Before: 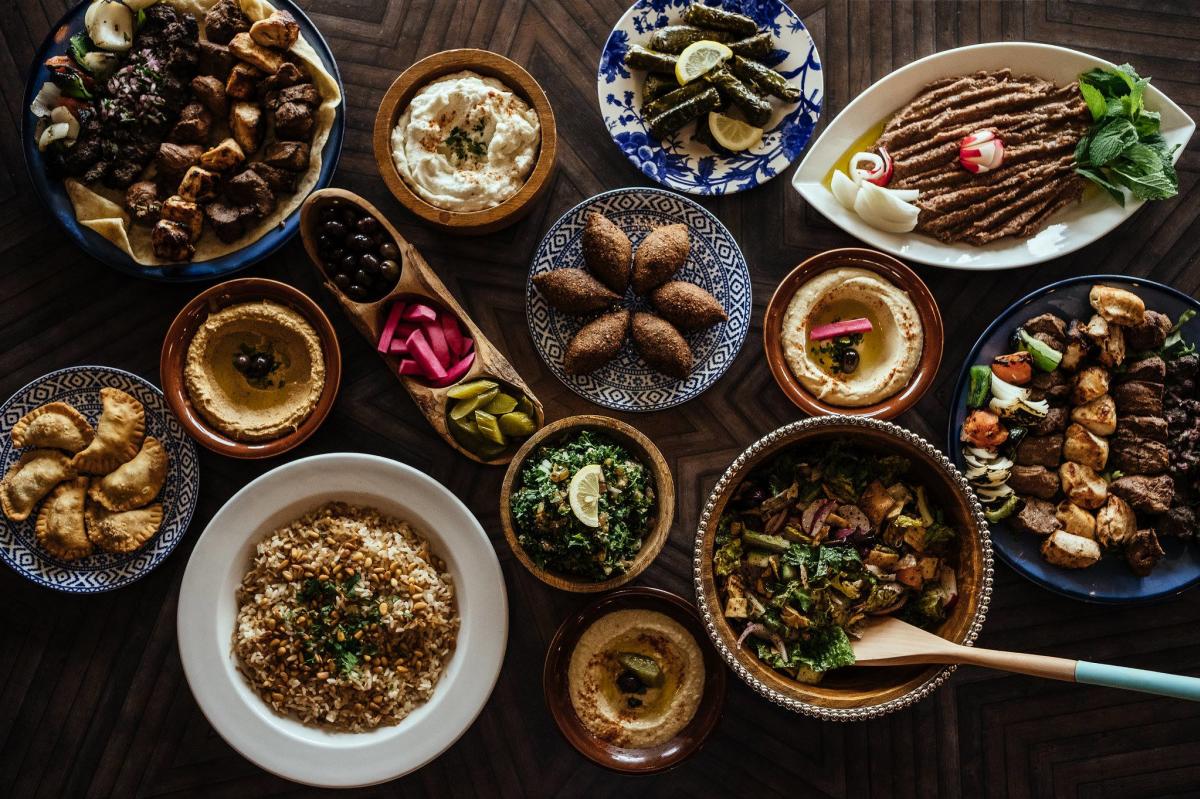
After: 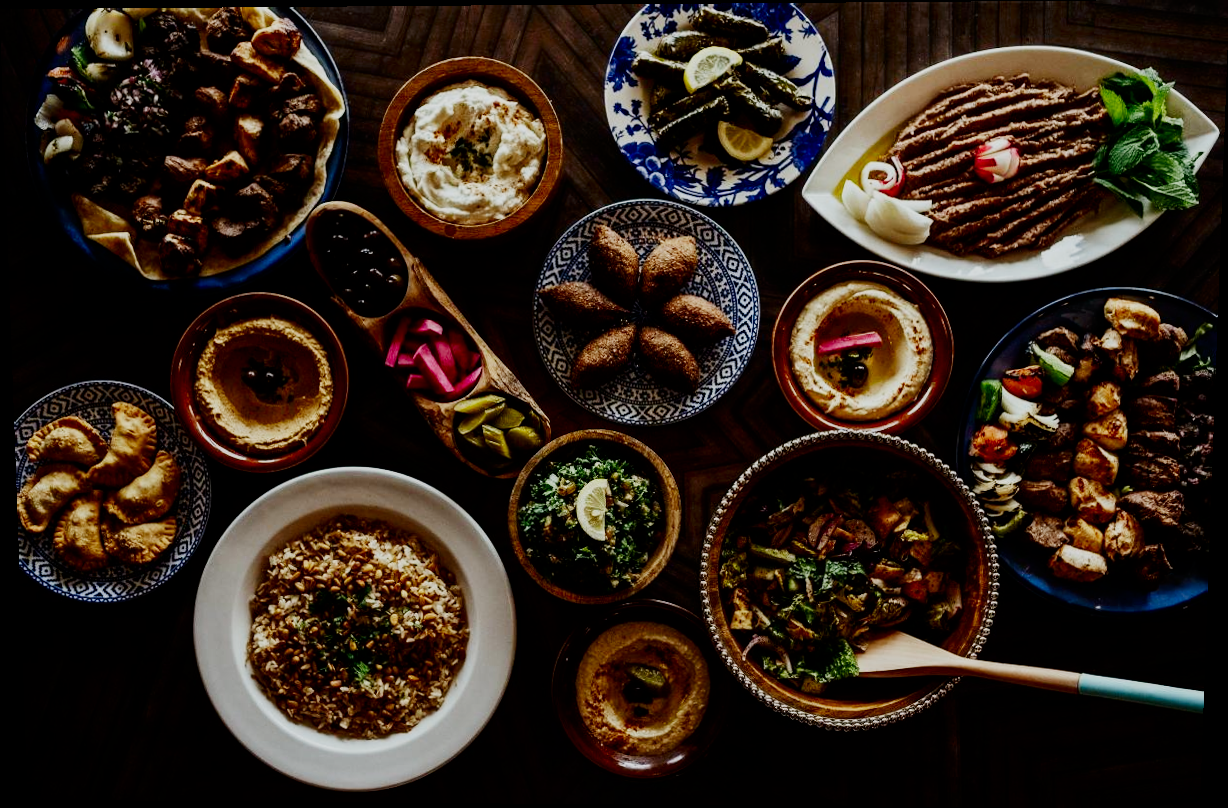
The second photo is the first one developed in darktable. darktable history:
exposure: compensate highlight preservation false
sigmoid: contrast 1.7, skew -0.2, preserve hue 0%, red attenuation 0.1, red rotation 0.035, green attenuation 0.1, green rotation -0.017, blue attenuation 0.15, blue rotation -0.052, base primaries Rec2020
rotate and perspective: lens shift (vertical) 0.048, lens shift (horizontal) -0.024, automatic cropping off
contrast brightness saturation: contrast 0.07, brightness -0.14, saturation 0.11
